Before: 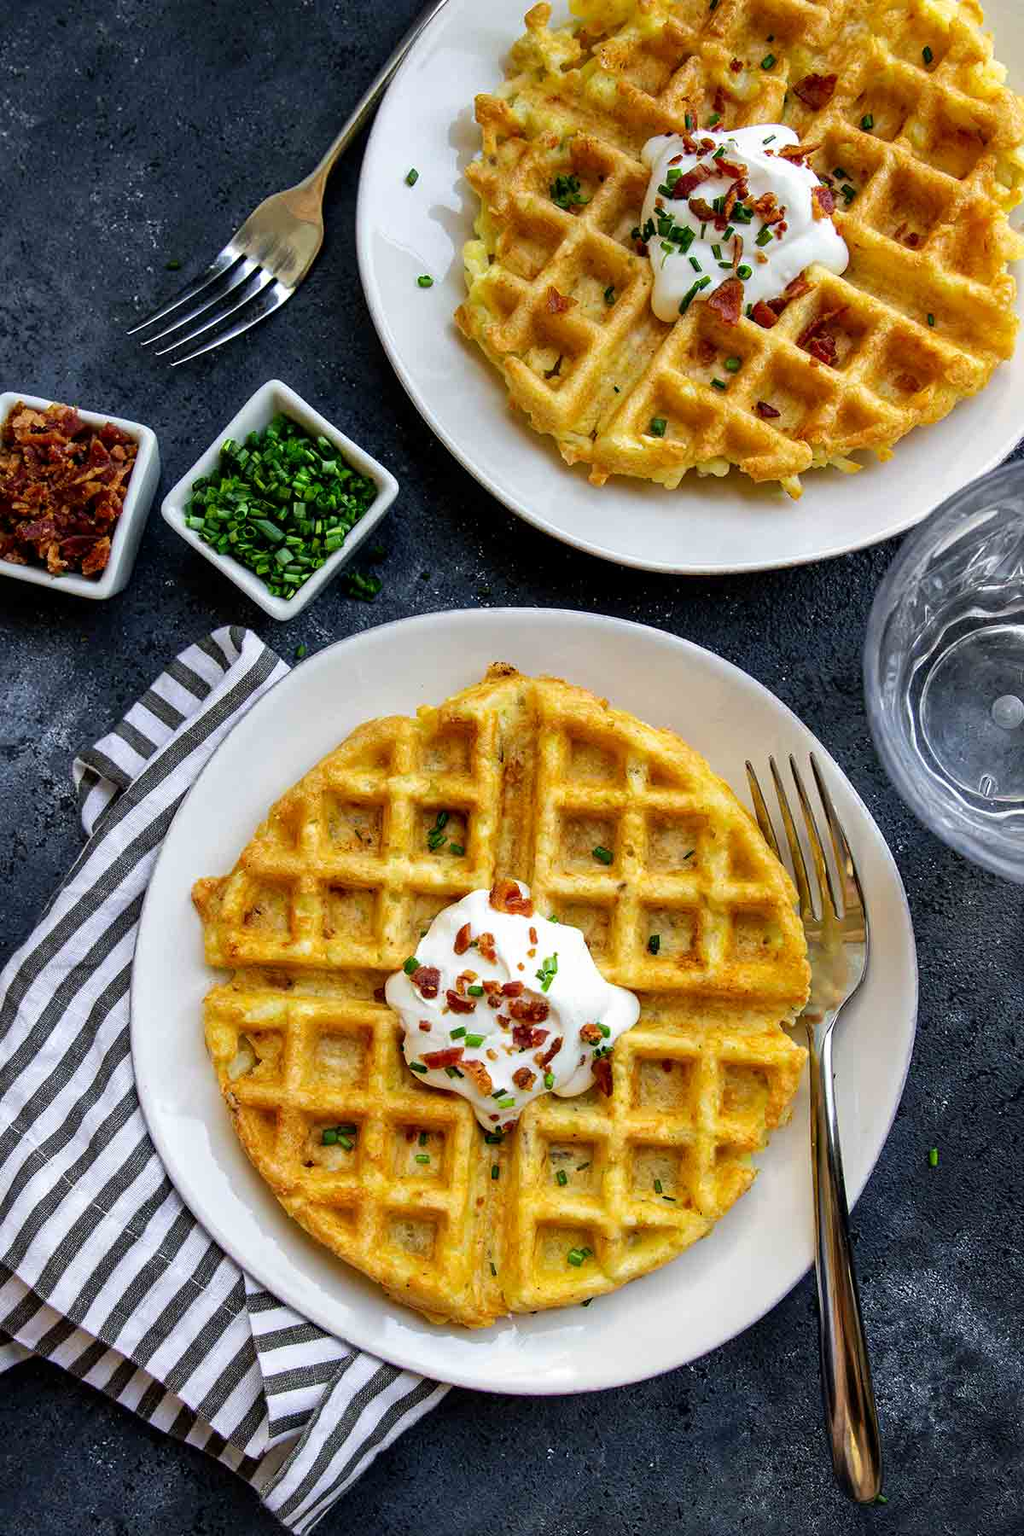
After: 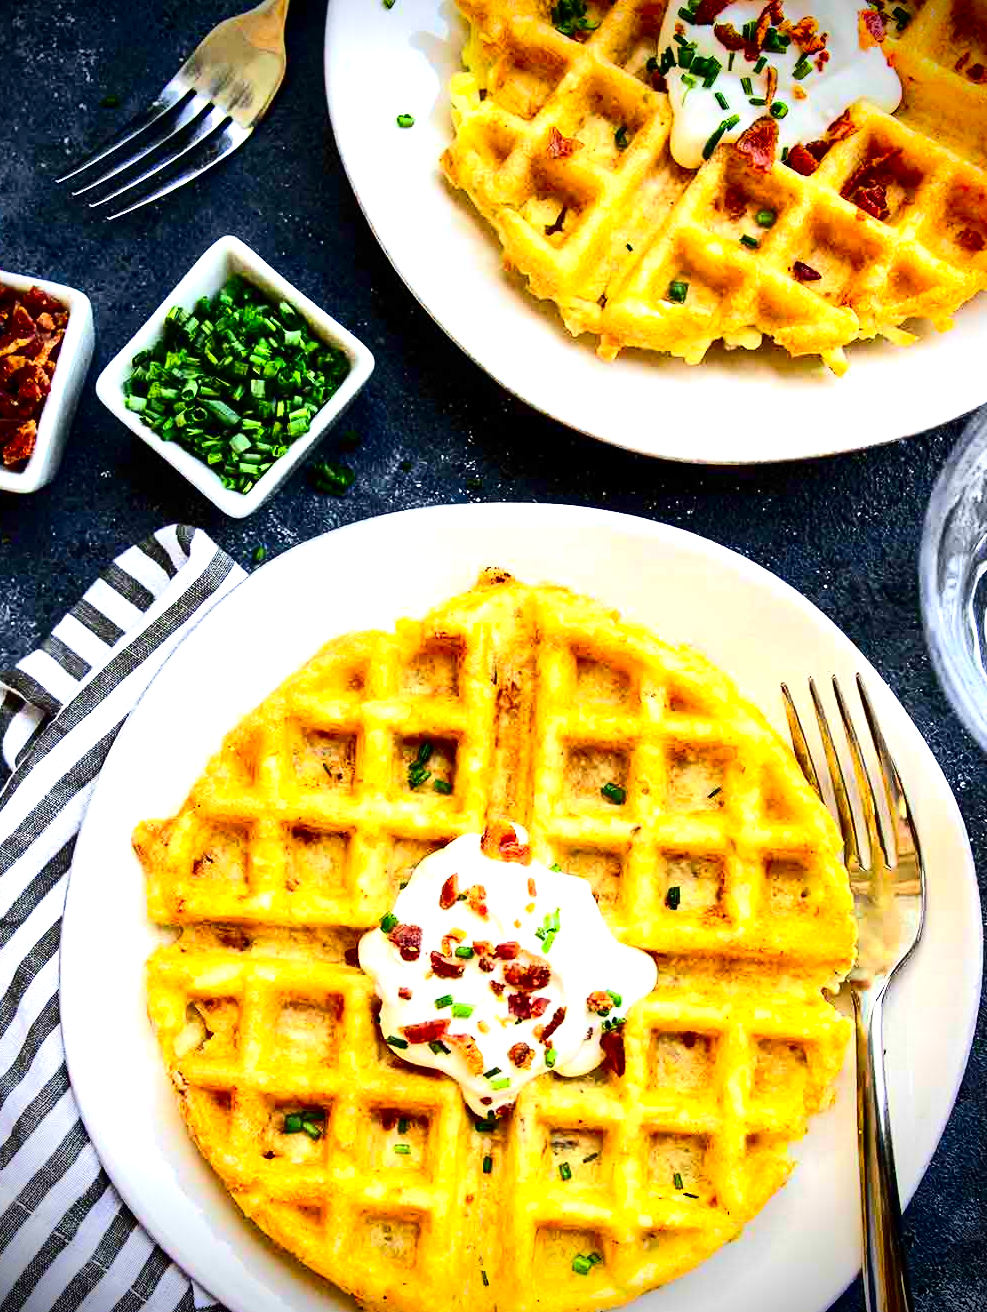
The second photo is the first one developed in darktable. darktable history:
exposure: black level correction 0, exposure 1.2 EV, compensate highlight preservation false
crop: left 7.81%, top 11.618%, right 9.935%, bottom 15.482%
contrast brightness saturation: contrast 0.307, brightness -0.069, saturation 0.167
vignetting: fall-off start 79.89%, brightness -0.998, saturation 0.491, unbound false
